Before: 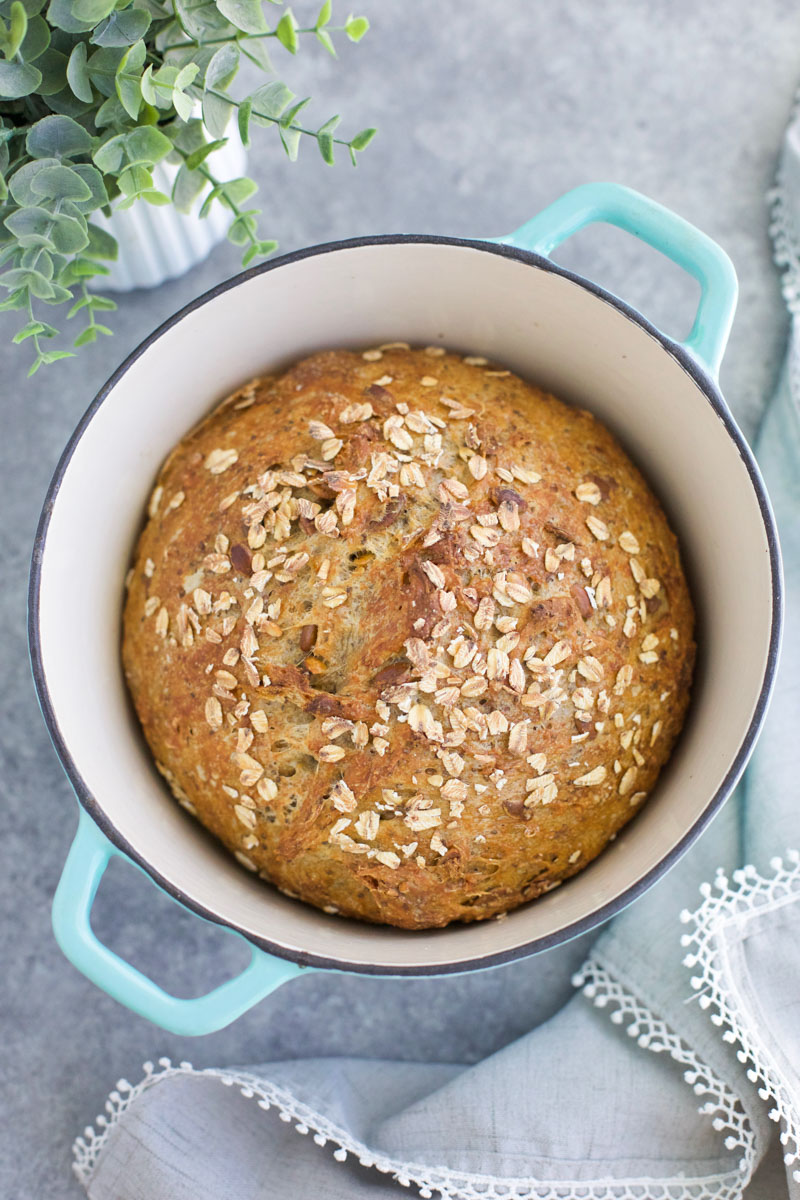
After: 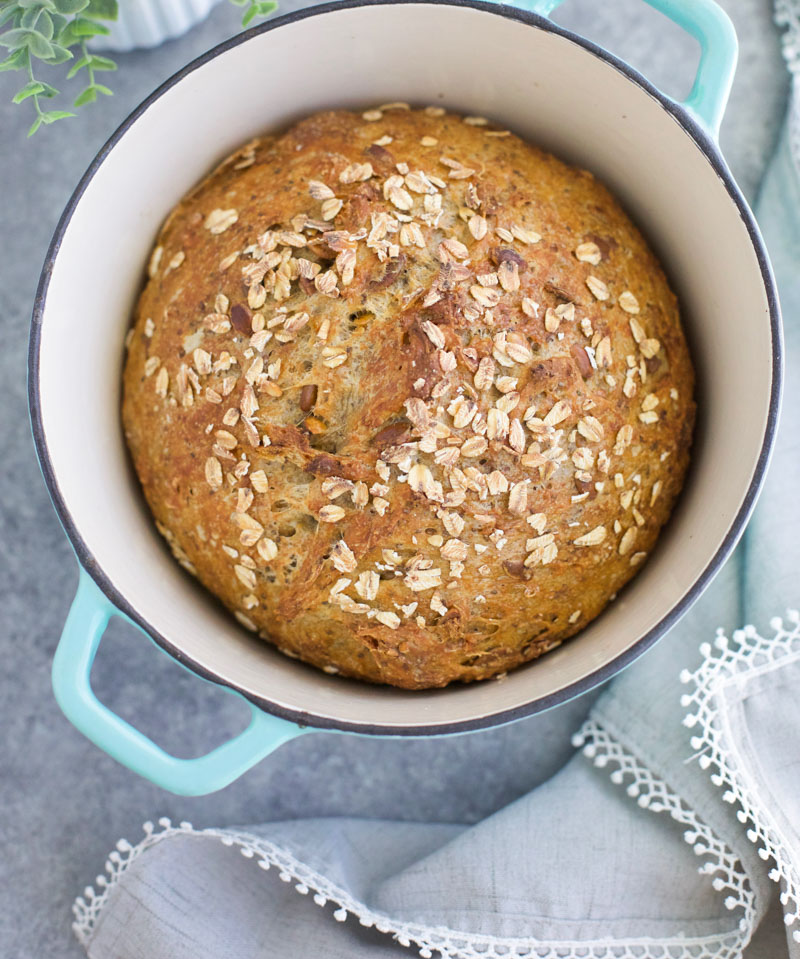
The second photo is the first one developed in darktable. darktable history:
crop and rotate: top 20.019%
